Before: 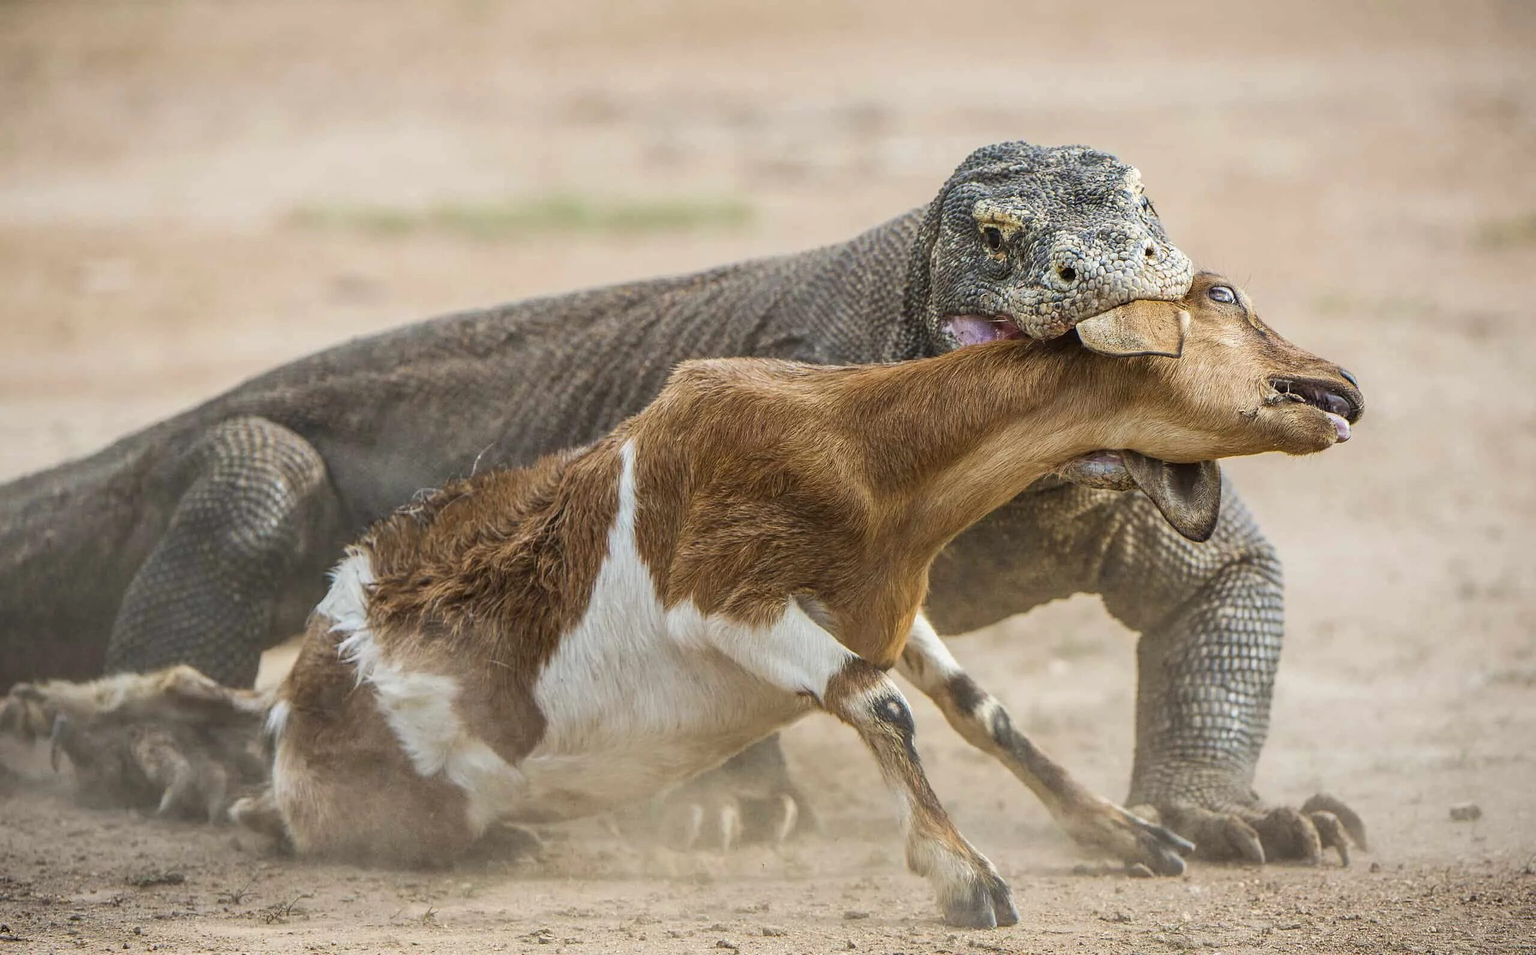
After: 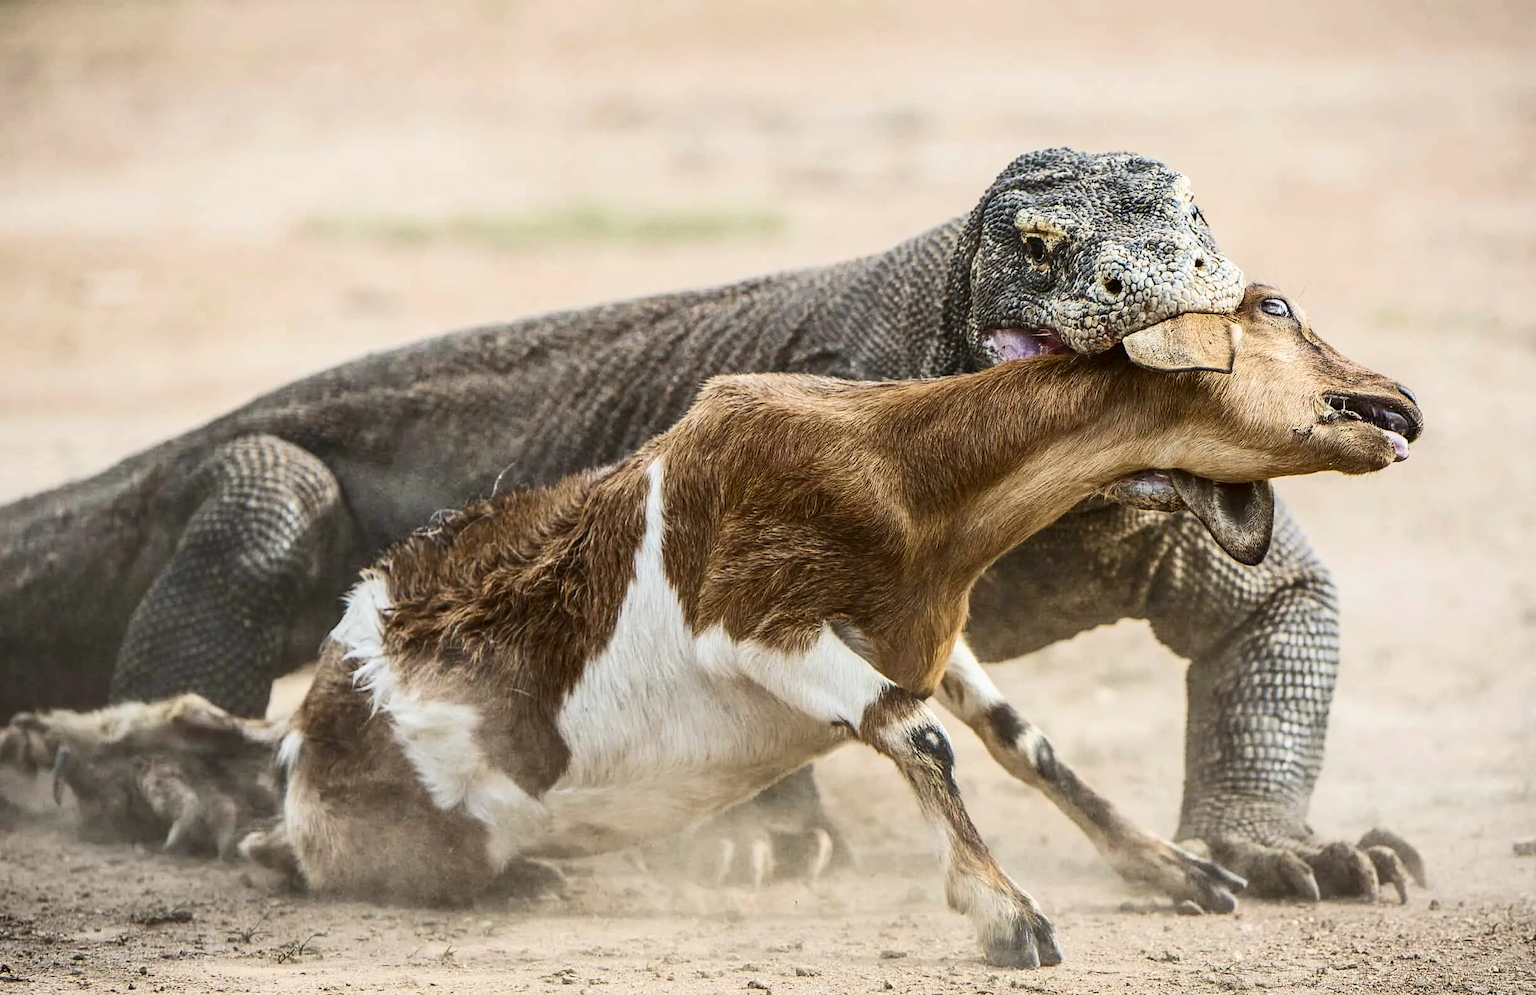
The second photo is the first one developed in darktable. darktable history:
contrast brightness saturation: contrast 0.28
base curve: curves: ch0 [(0, 0) (0.283, 0.295) (1, 1)], preserve colors none
crop: right 4.126%, bottom 0.031%
